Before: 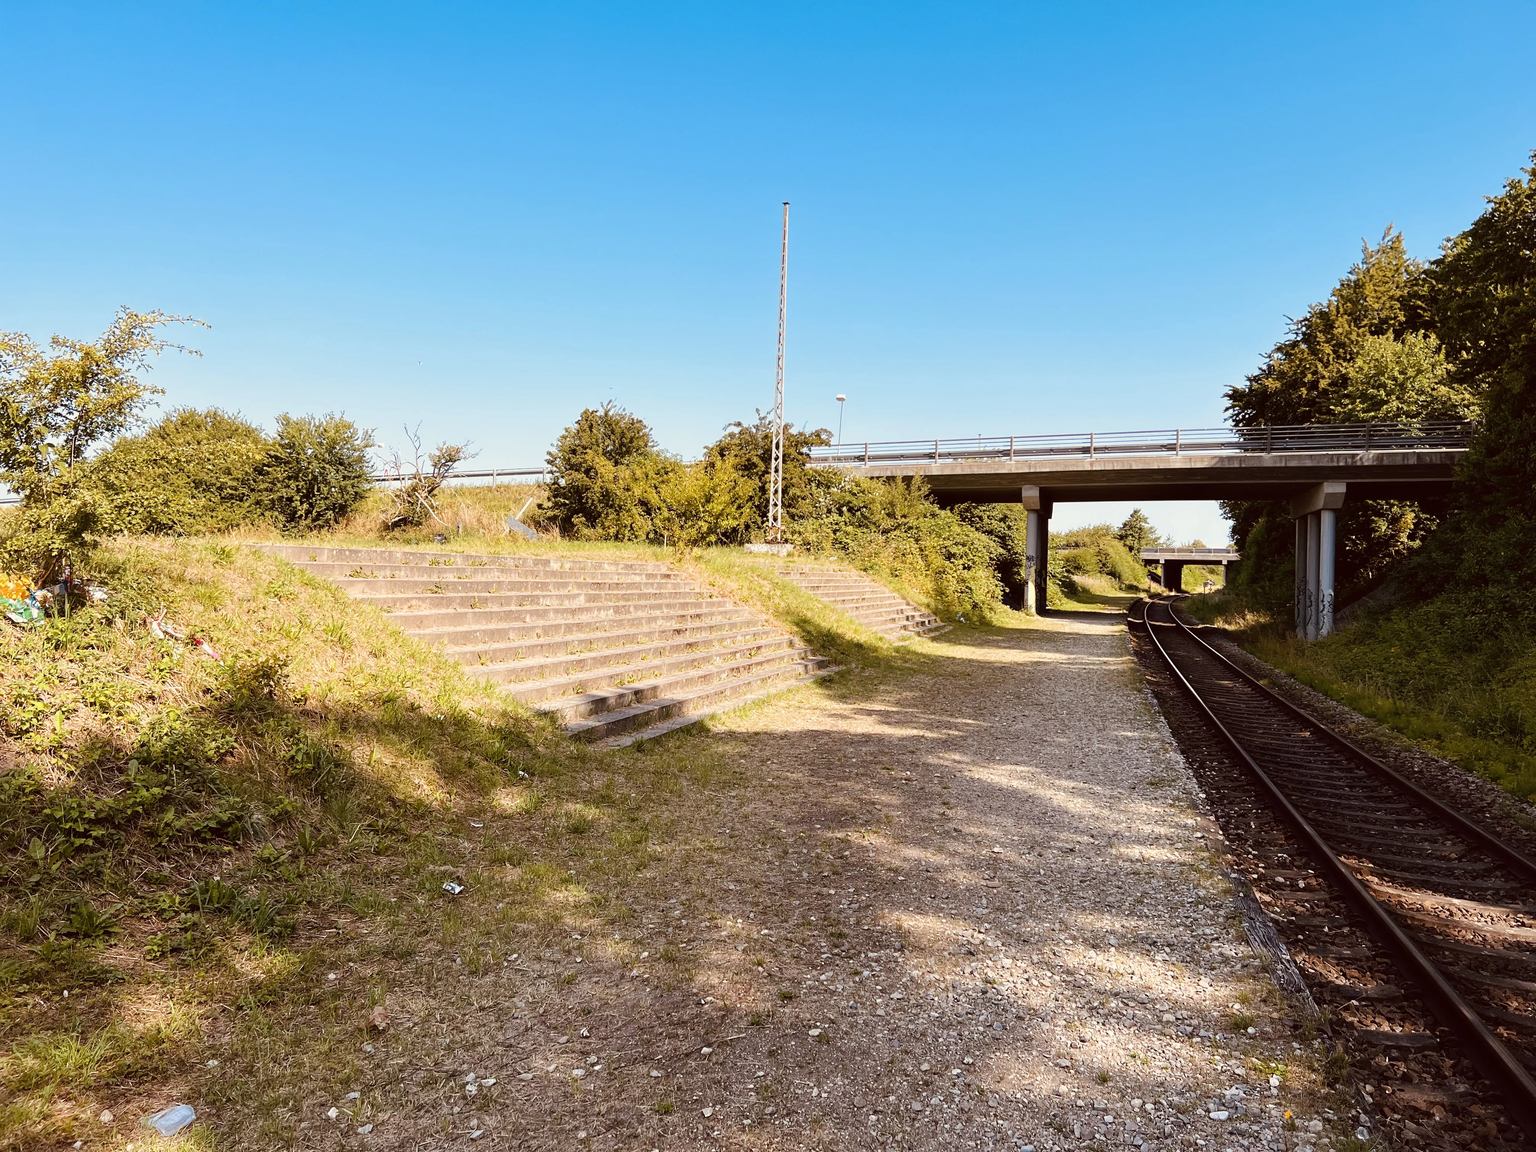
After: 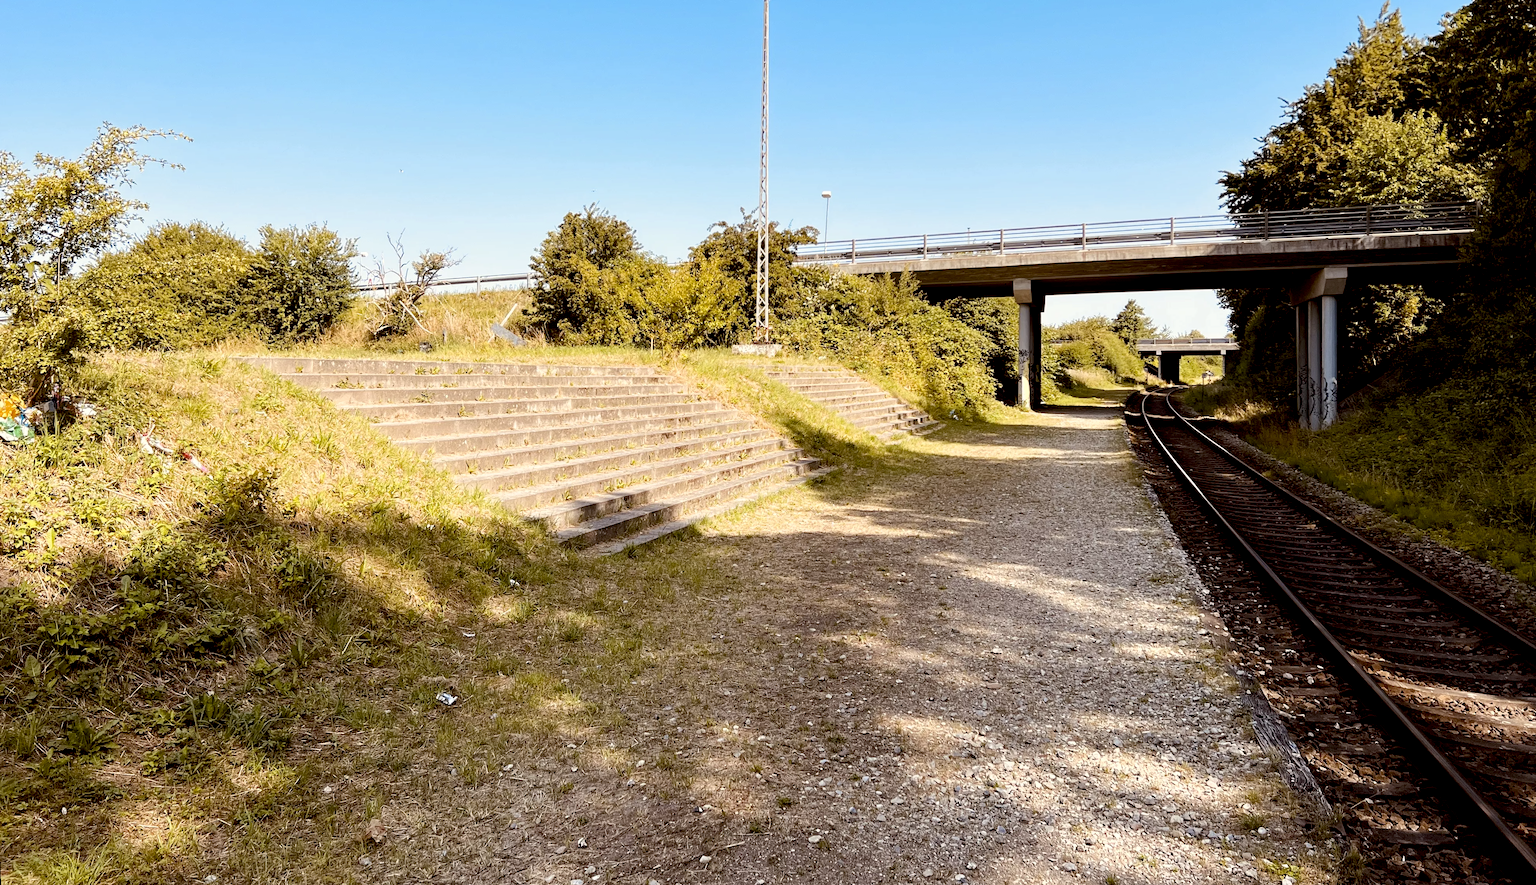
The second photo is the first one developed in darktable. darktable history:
color contrast: green-magenta contrast 0.81
crop and rotate: top 15.774%, bottom 5.506%
rotate and perspective: rotation -1.32°, lens shift (horizontal) -0.031, crop left 0.015, crop right 0.985, crop top 0.047, crop bottom 0.982
exposure: black level correction 0.009, exposure 0.119 EV, compensate highlight preservation false
